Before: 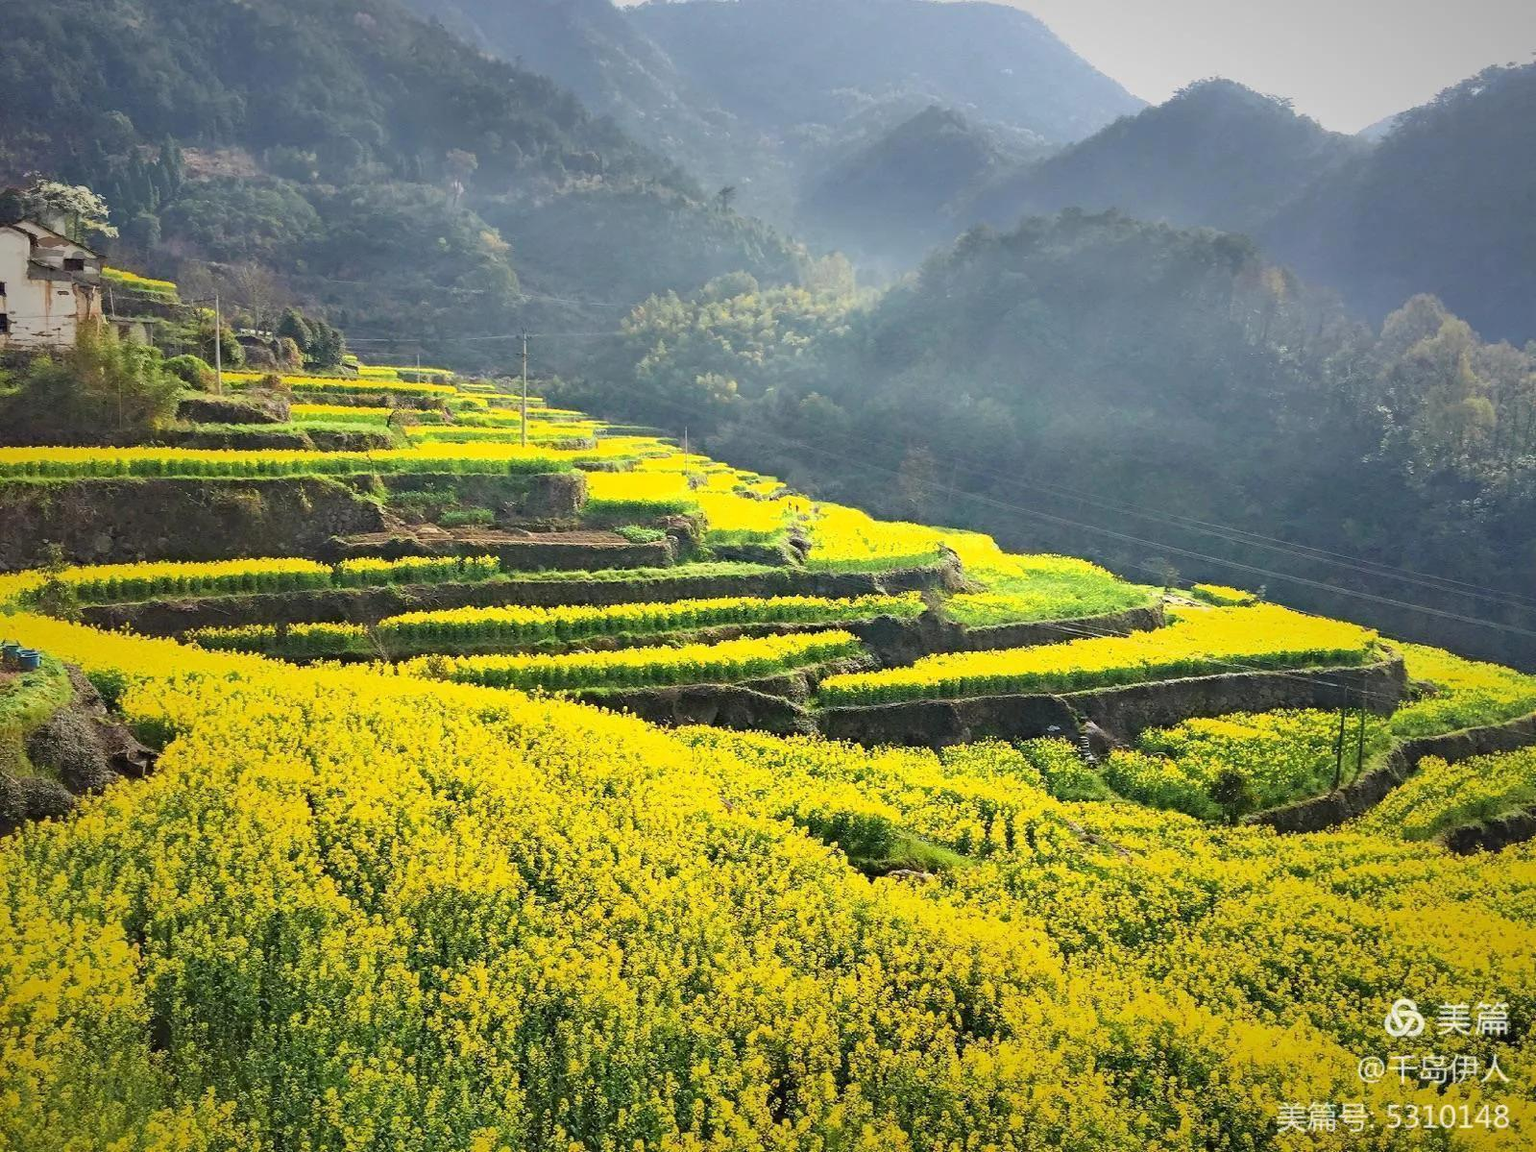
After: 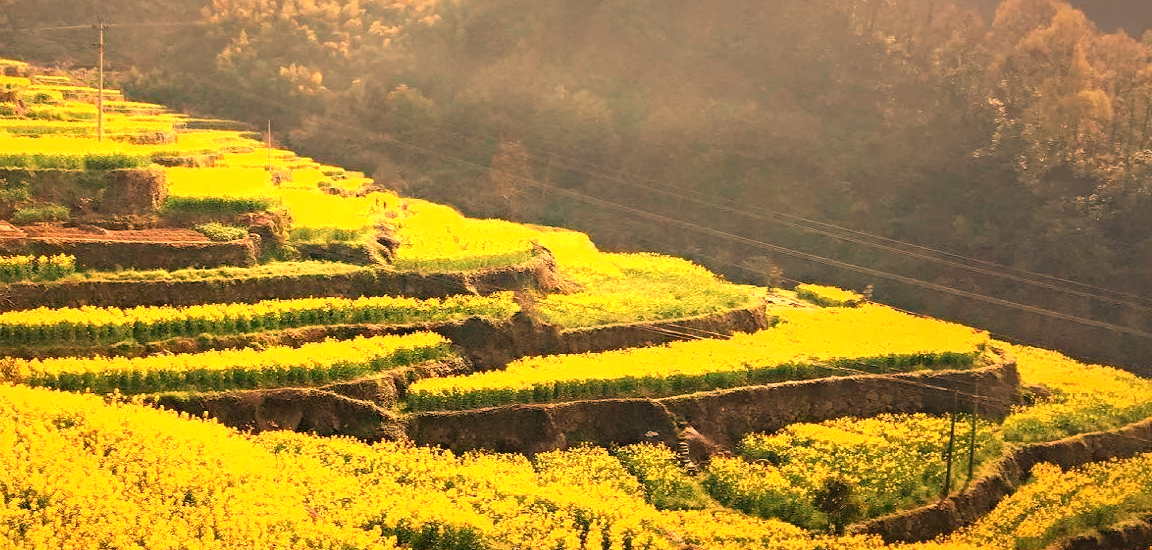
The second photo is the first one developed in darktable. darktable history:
white balance: red 1.467, blue 0.684
crop and rotate: left 27.938%, top 27.046%, bottom 27.046%
tone equalizer: on, module defaults
